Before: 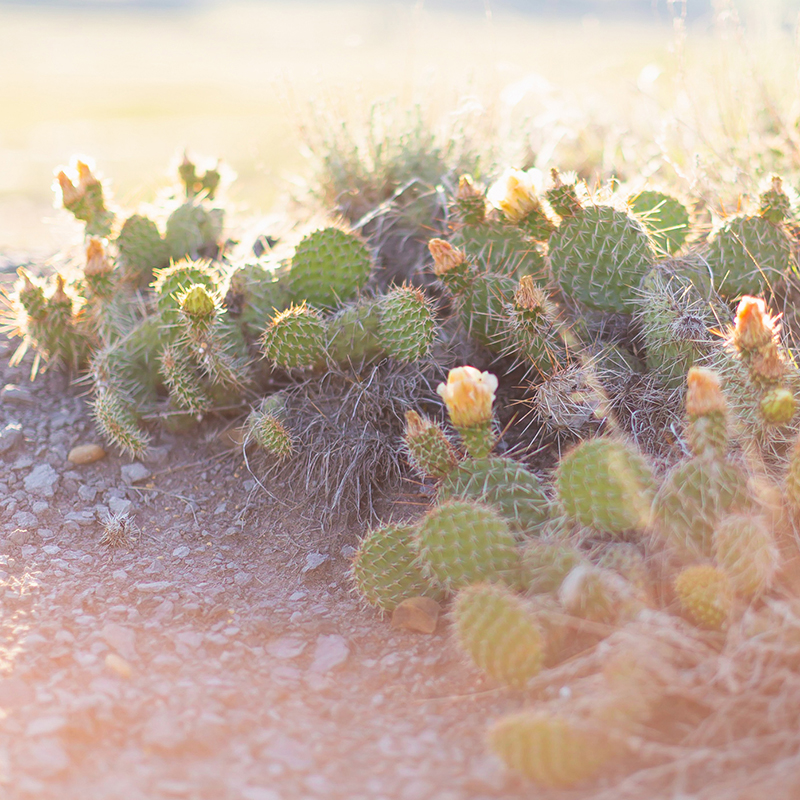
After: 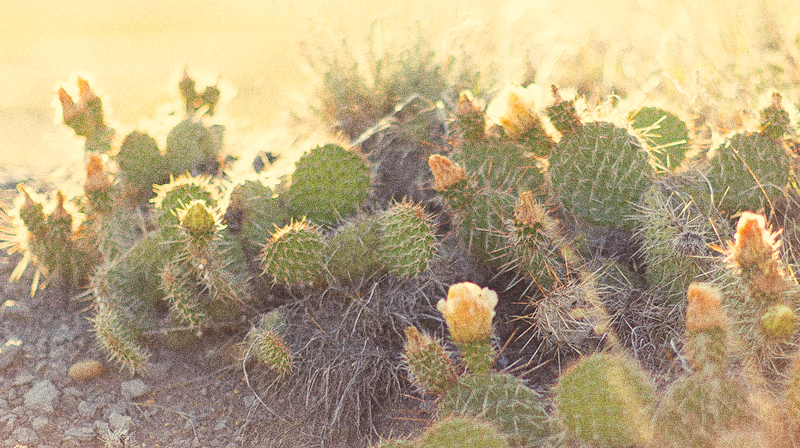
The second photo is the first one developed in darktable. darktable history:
crop and rotate: top 10.605%, bottom 33.274%
grain: coarseness 10.62 ISO, strength 55.56%
color balance rgb: shadows lift › chroma 2%, shadows lift › hue 263°, highlights gain › chroma 8%, highlights gain › hue 84°, linear chroma grading › global chroma -15%, saturation formula JzAzBz (2021)
